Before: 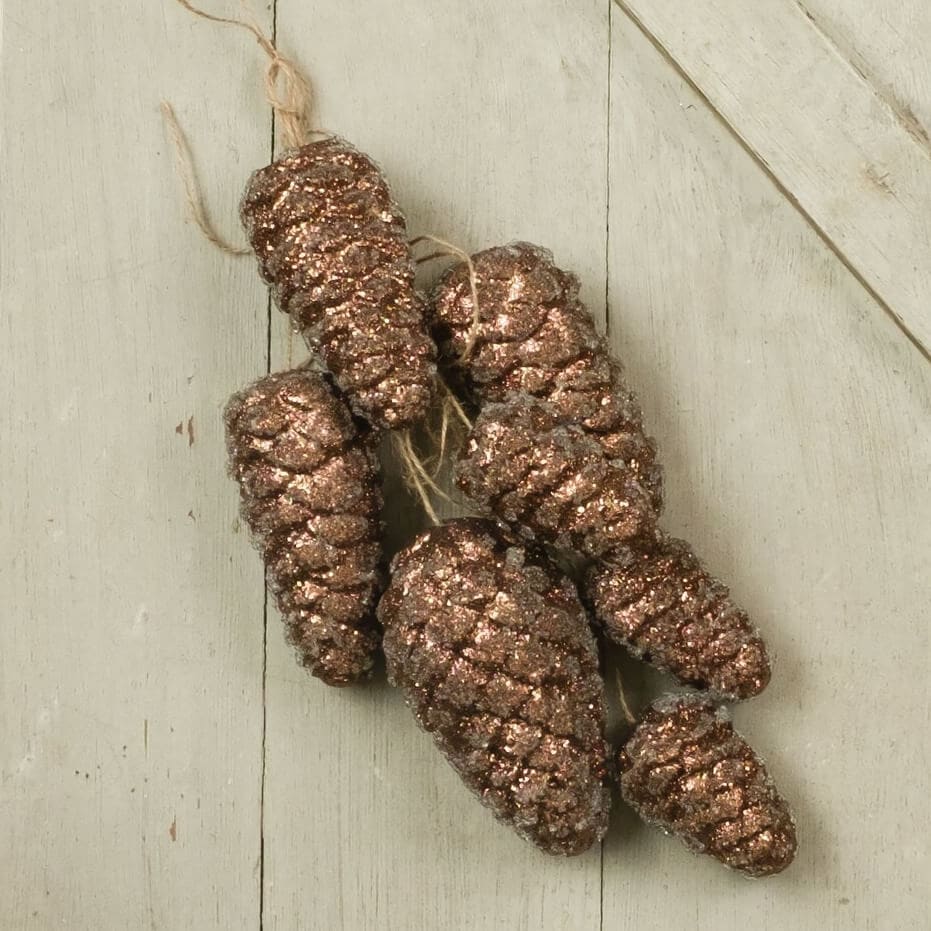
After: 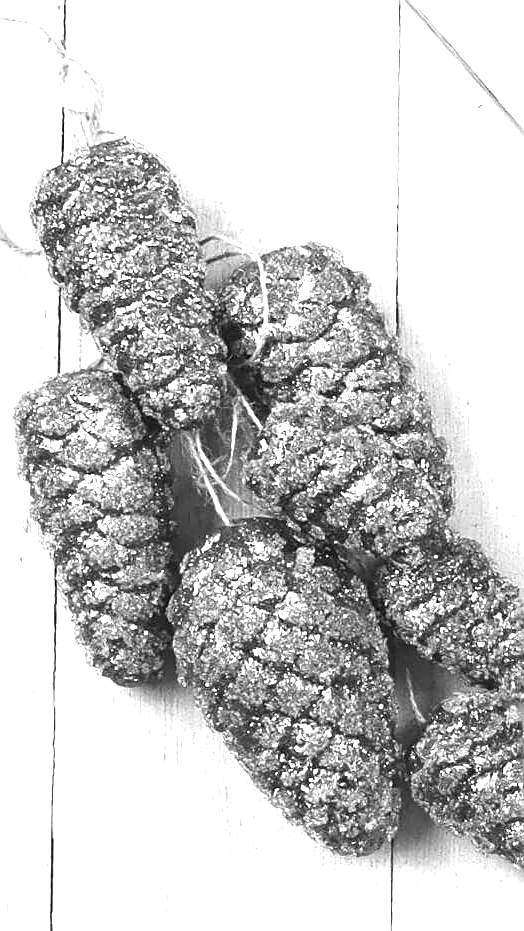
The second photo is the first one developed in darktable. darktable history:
color calibration: output gray [0.25, 0.35, 0.4, 0], x 0.37, y 0.382, temperature 4313.31 K
crop and rotate: left 22.6%, right 21.089%
sharpen: on, module defaults
exposure: black level correction 0, exposure 1.888 EV, compensate highlight preservation false
